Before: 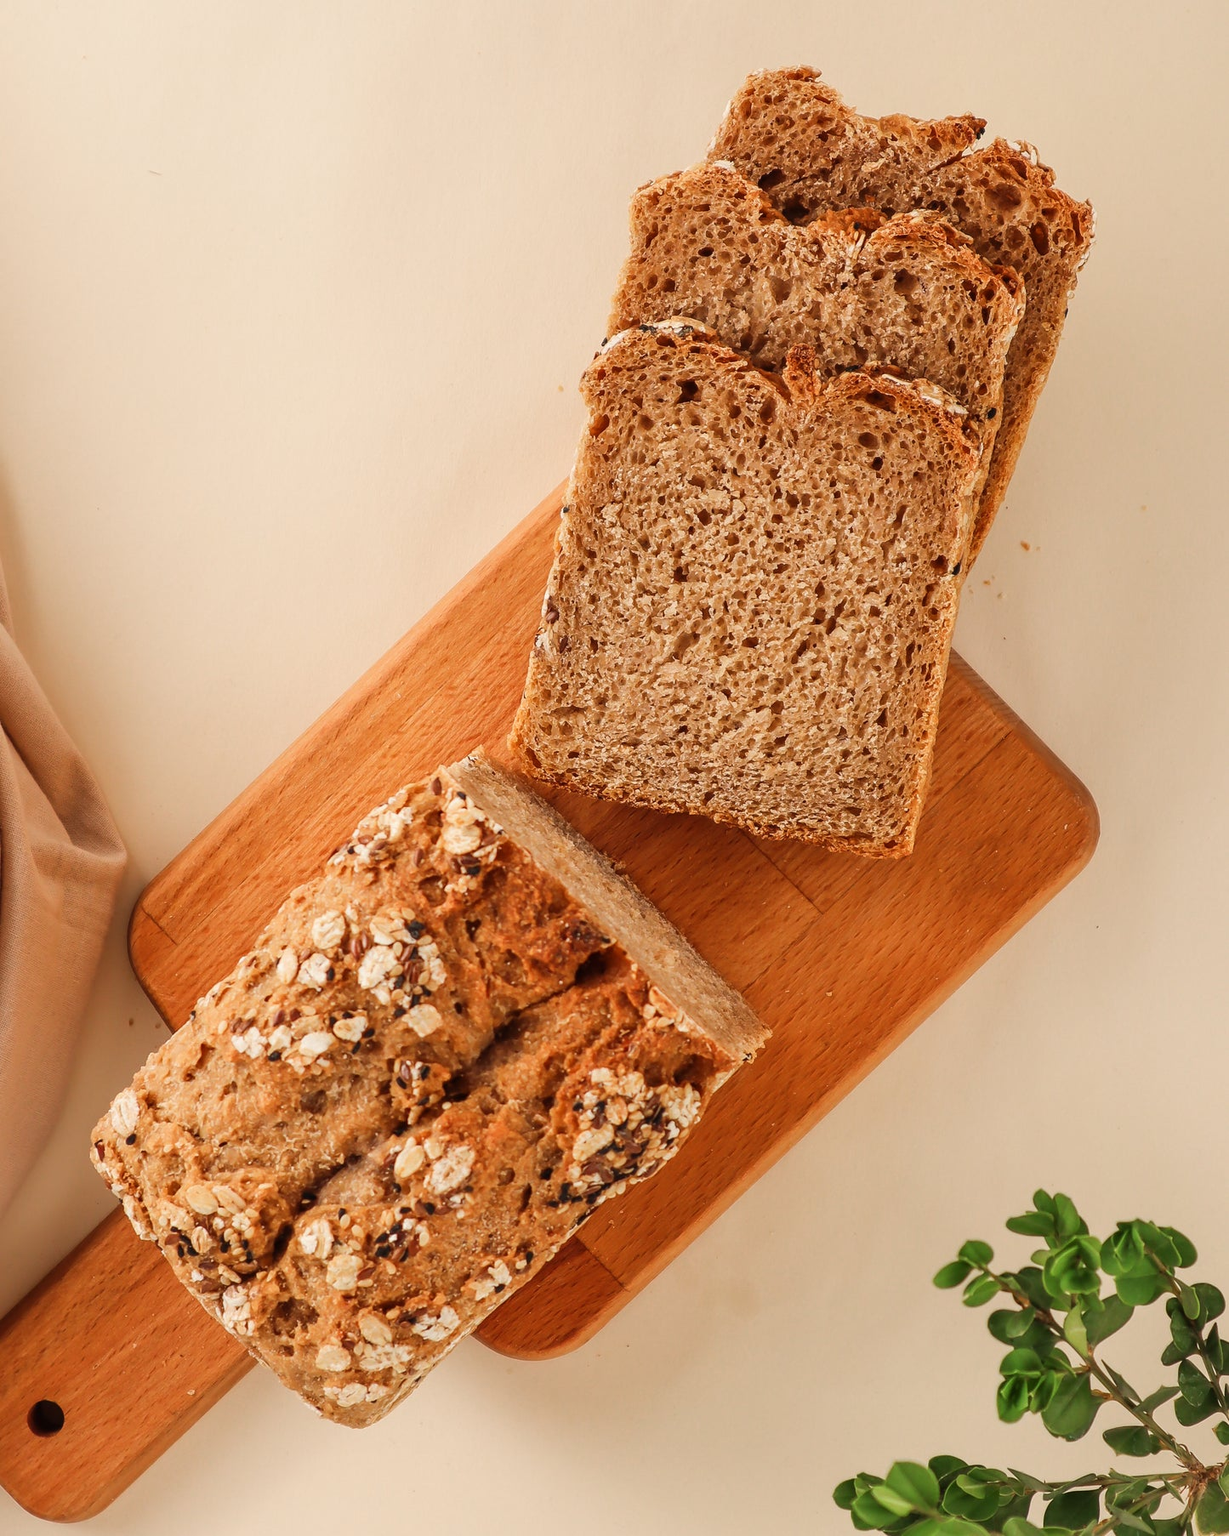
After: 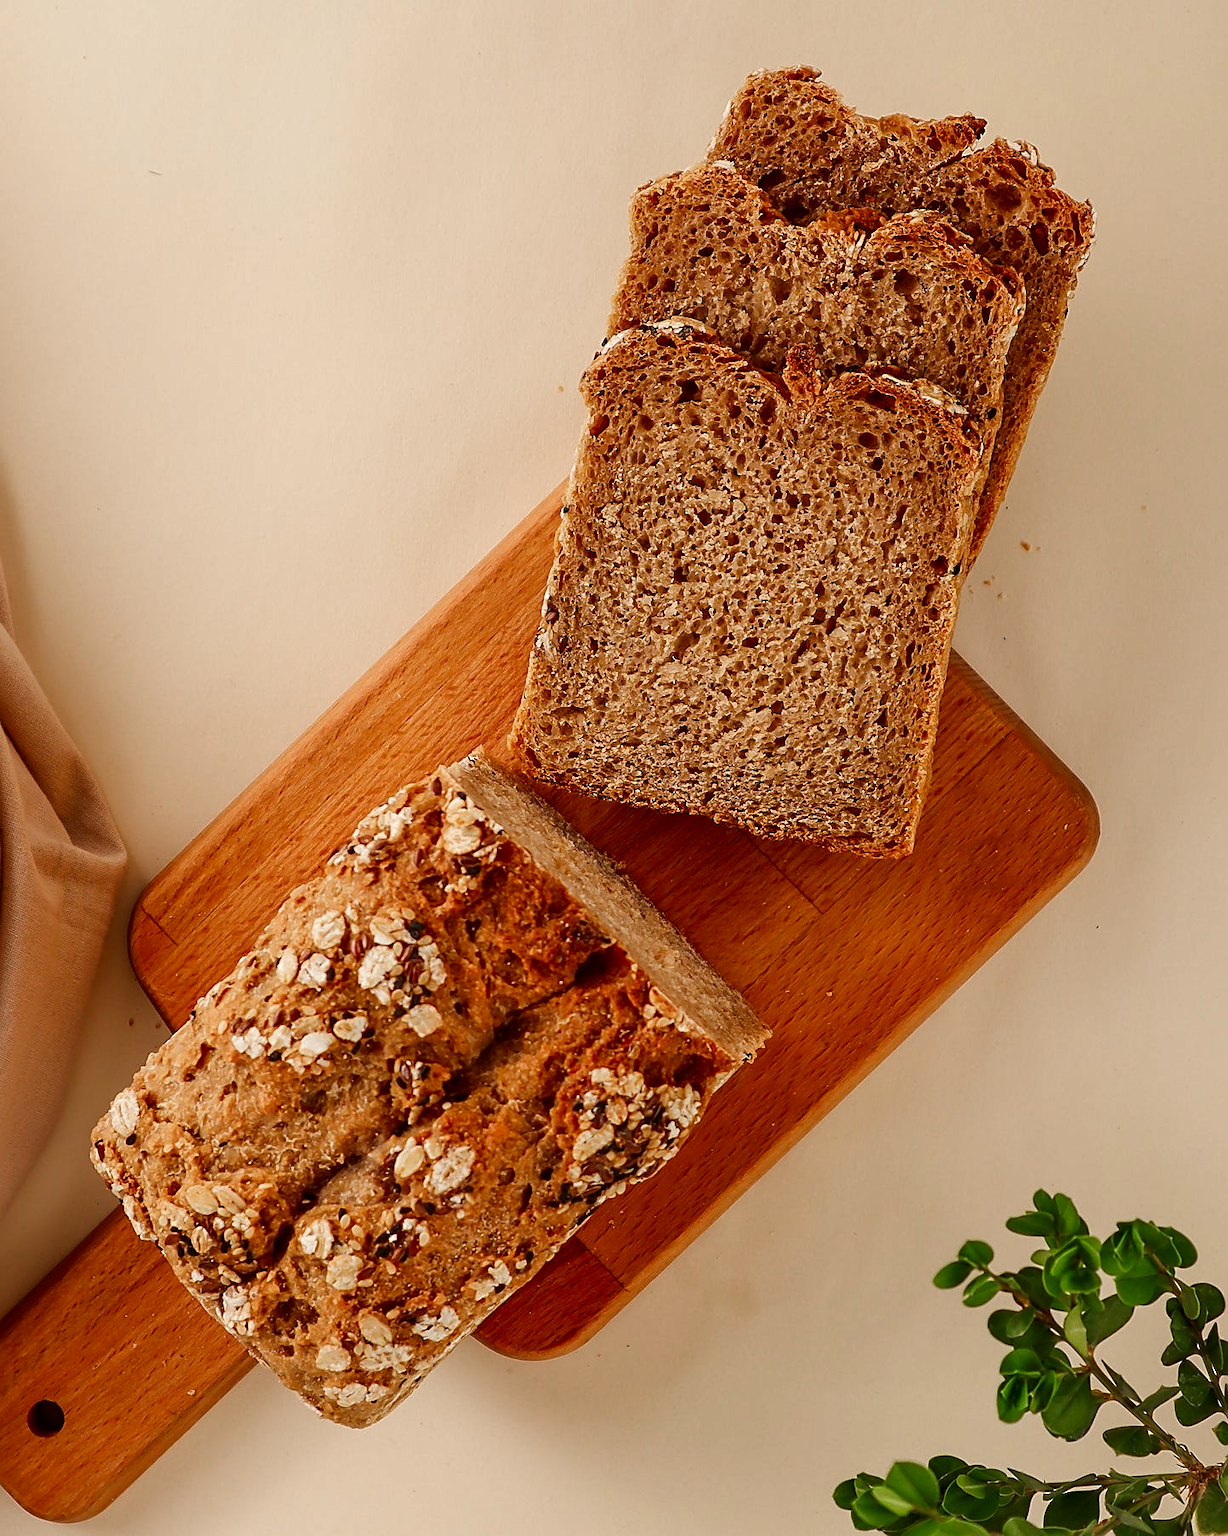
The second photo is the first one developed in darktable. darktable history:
sharpen: on, module defaults
exposure: compensate highlight preservation false
contrast brightness saturation: brightness -0.2, saturation 0.08
